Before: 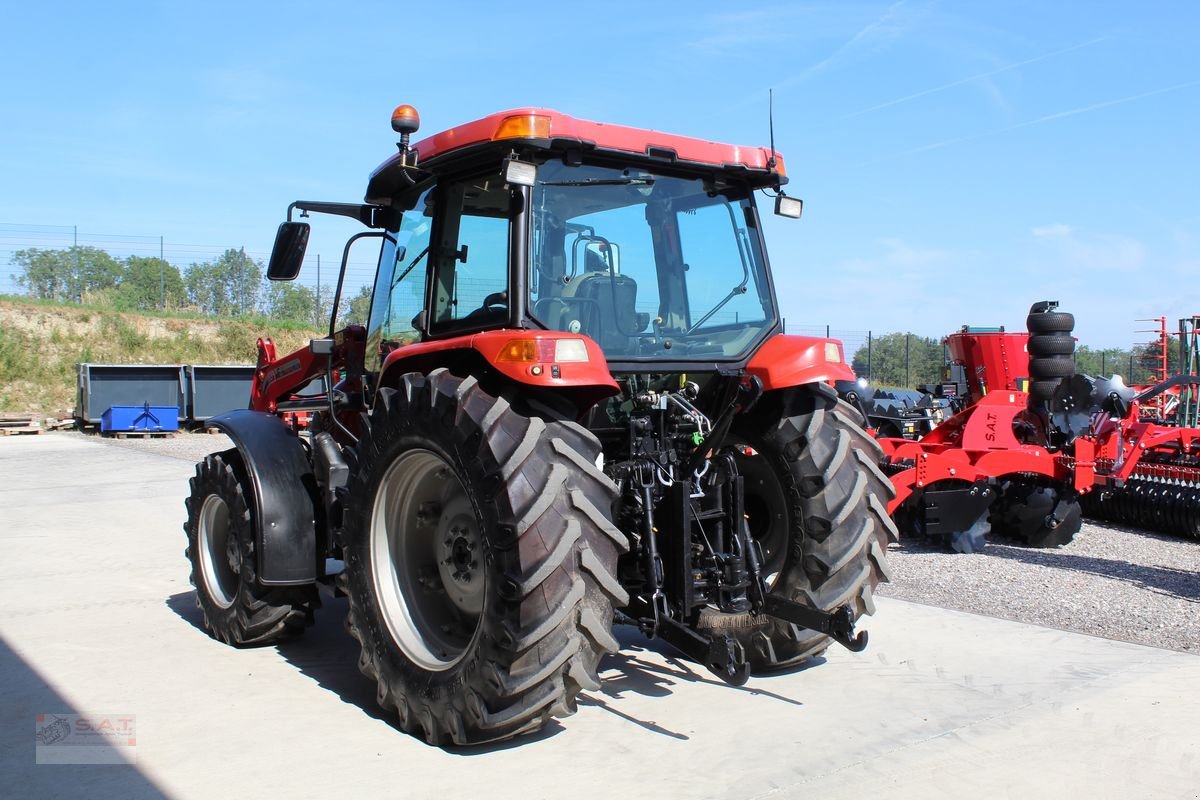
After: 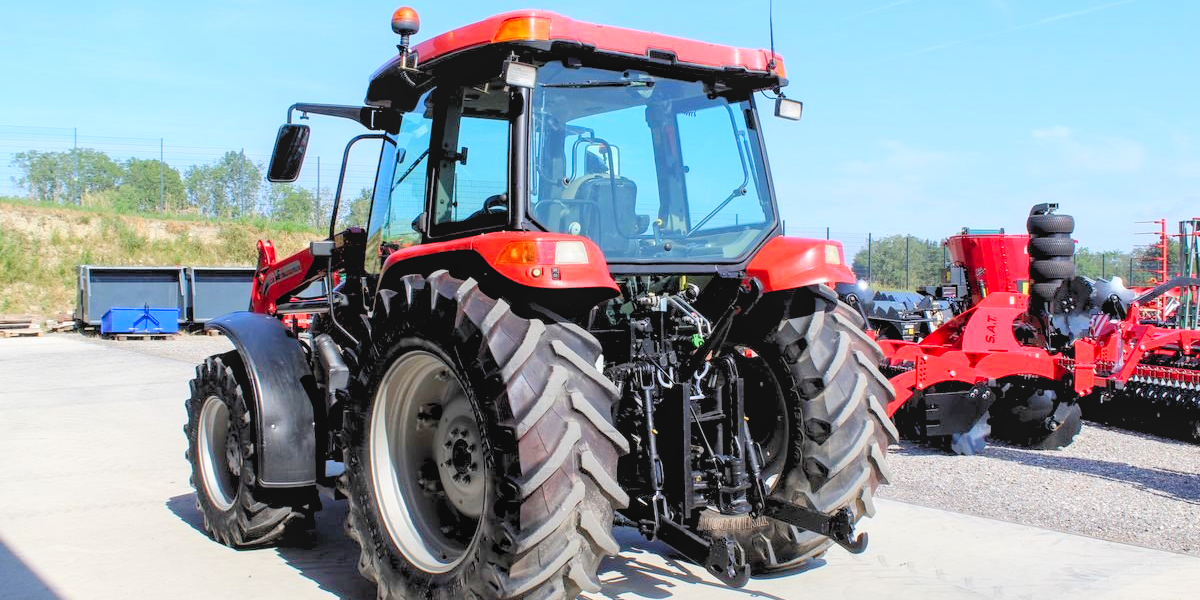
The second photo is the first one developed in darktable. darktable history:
local contrast: detail 110%
crop and rotate: top 12.472%, bottom 12.441%
levels: levels [0.072, 0.414, 0.976]
